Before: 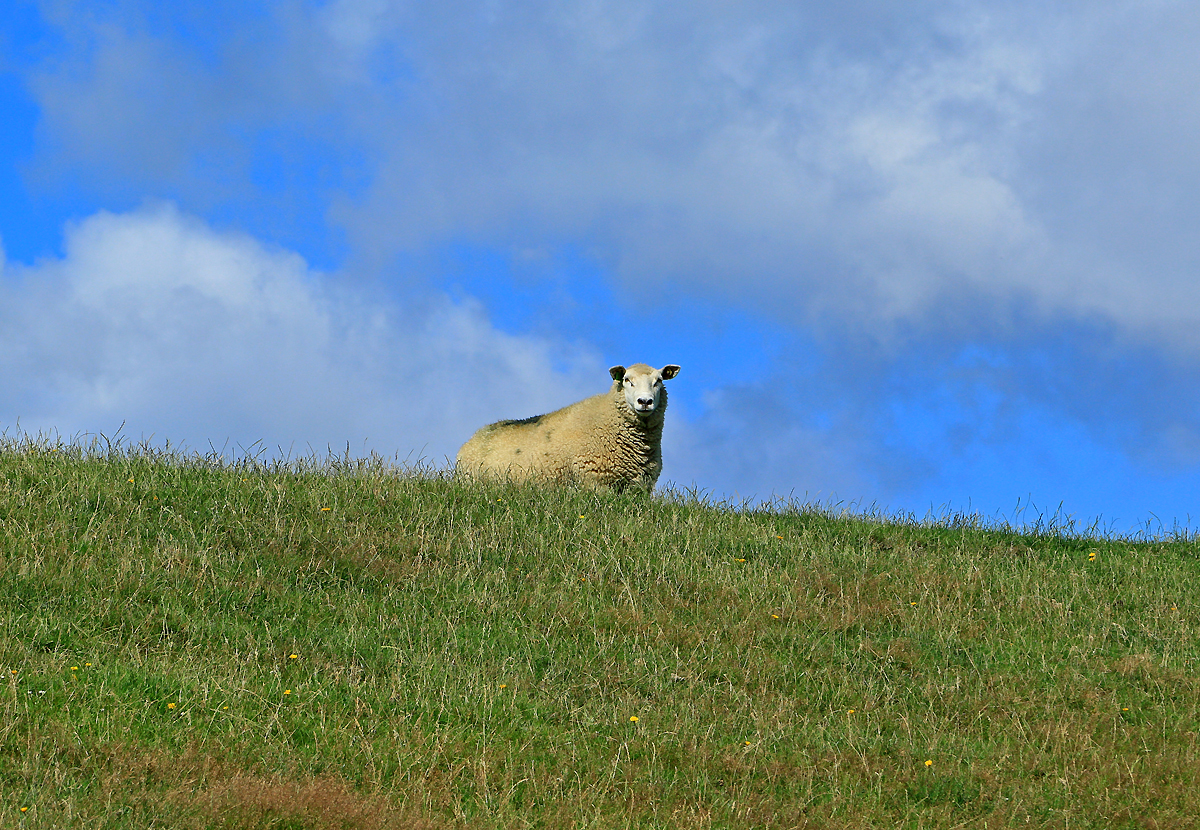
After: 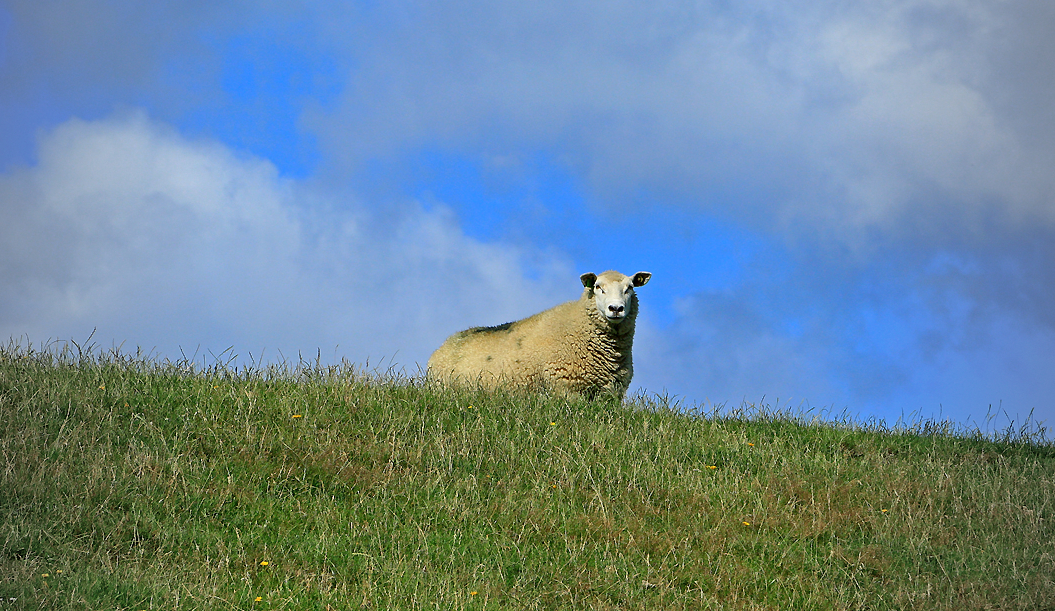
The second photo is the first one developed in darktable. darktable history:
vignetting: fall-off start 97%, fall-off radius 100%, width/height ratio 0.609, unbound false
crop and rotate: left 2.425%, top 11.305%, right 9.6%, bottom 15.08%
white balance: emerald 1
